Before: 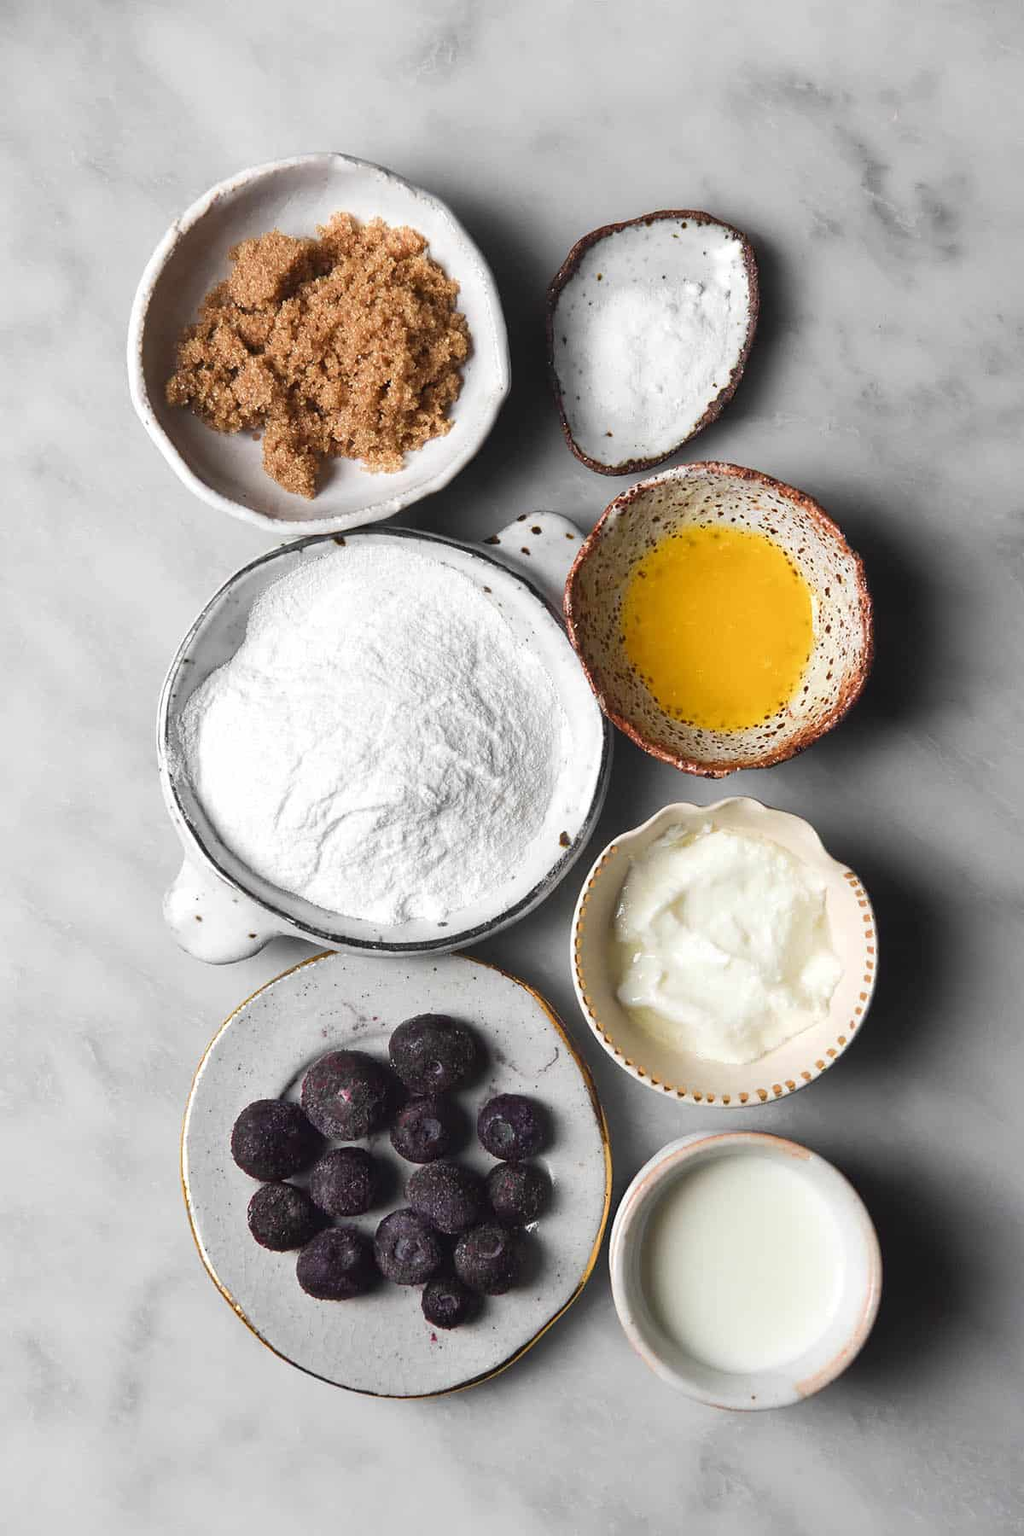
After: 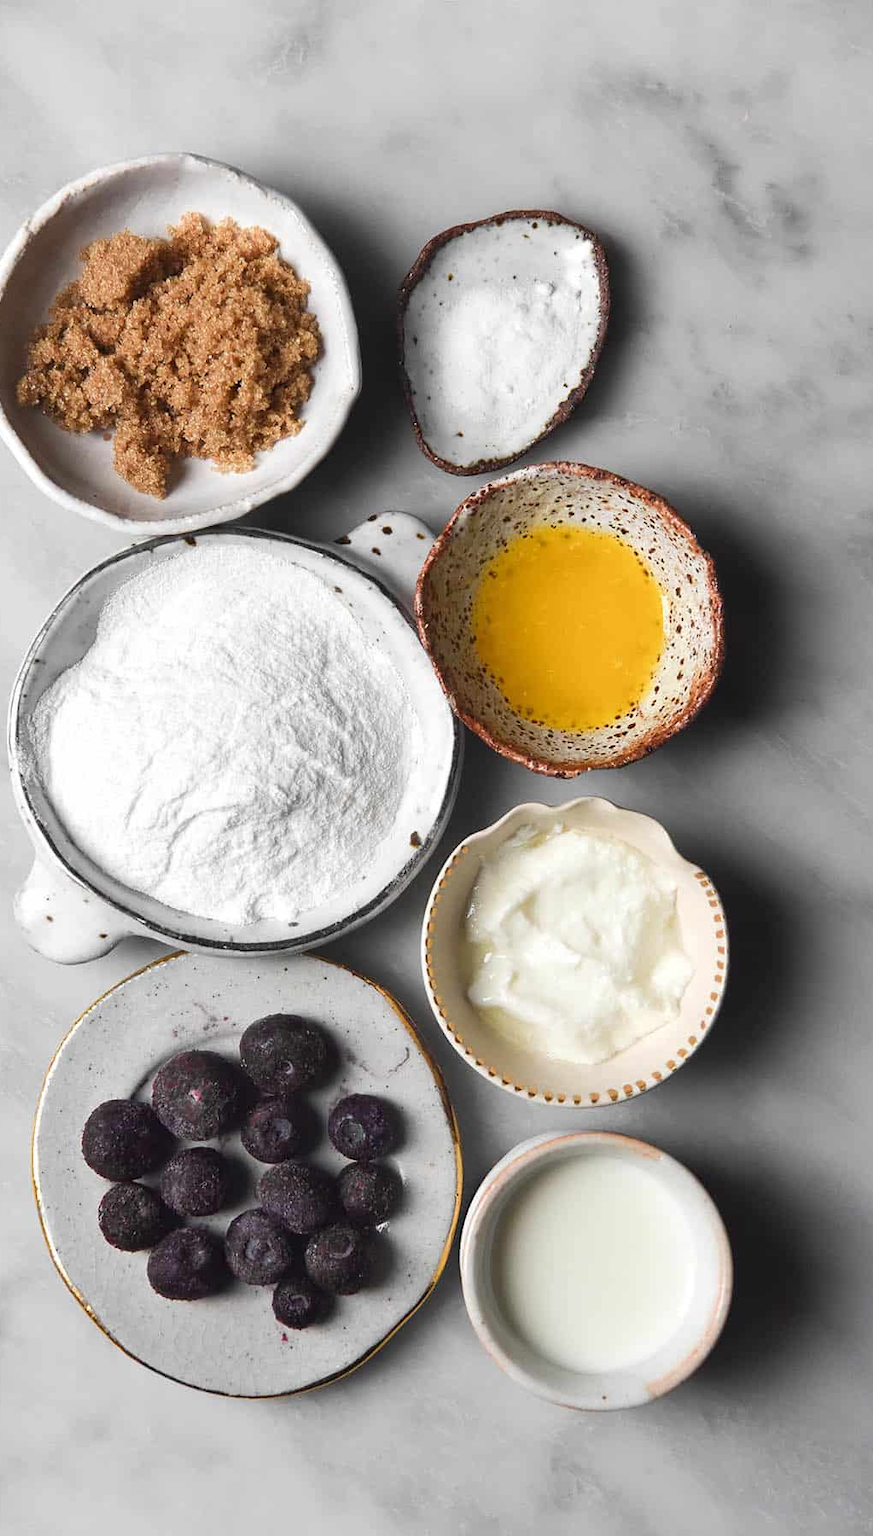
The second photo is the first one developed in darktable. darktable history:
crop and rotate: left 14.595%
